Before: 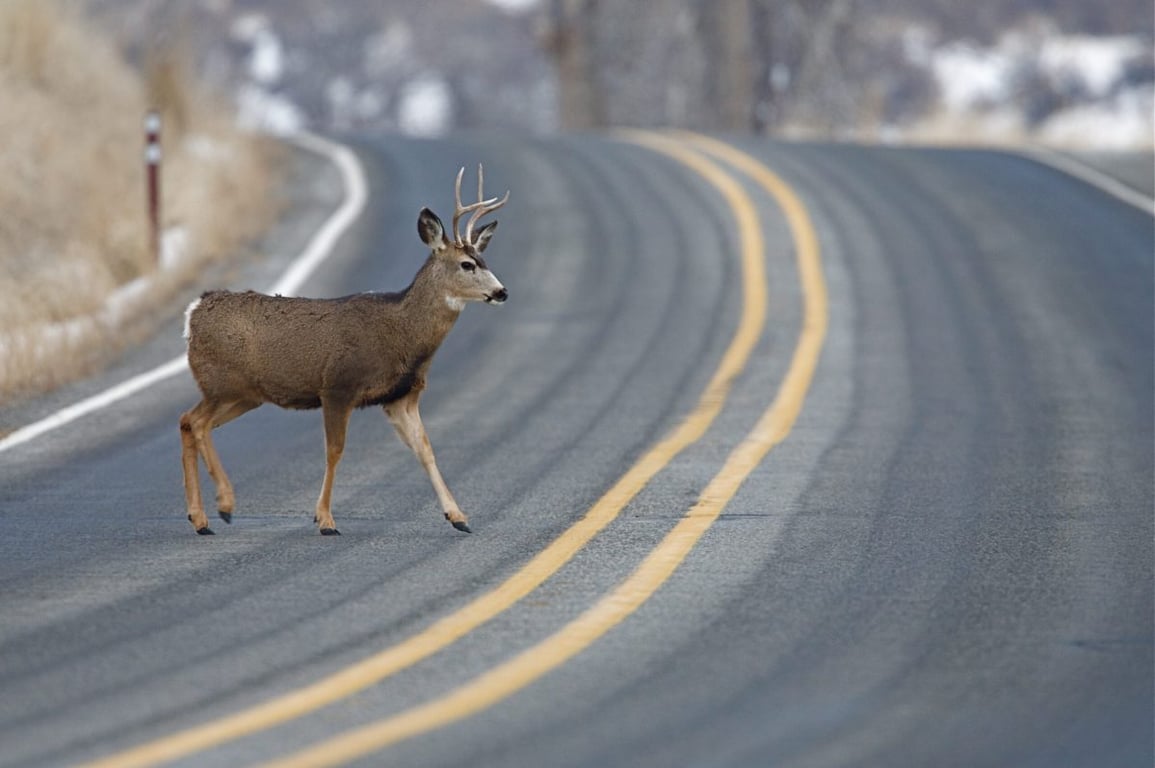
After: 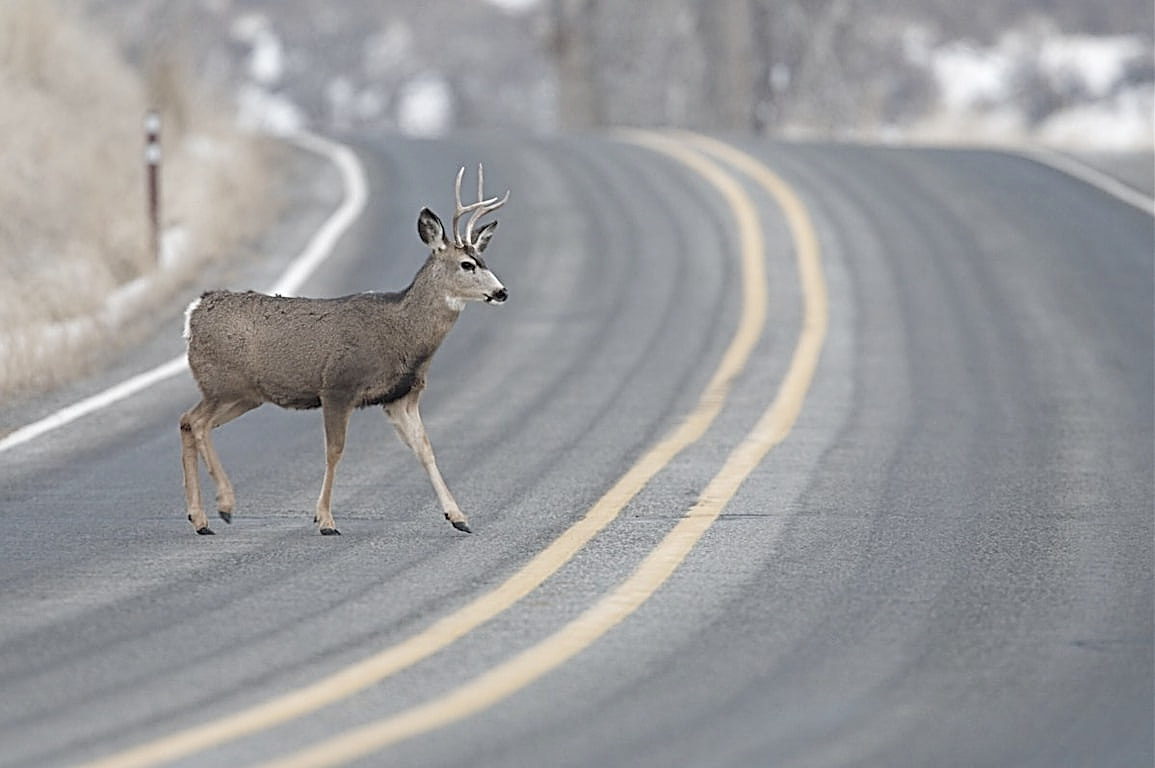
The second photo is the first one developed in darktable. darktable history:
contrast brightness saturation: brightness 0.183, saturation -0.504
sharpen: amount 0.753
